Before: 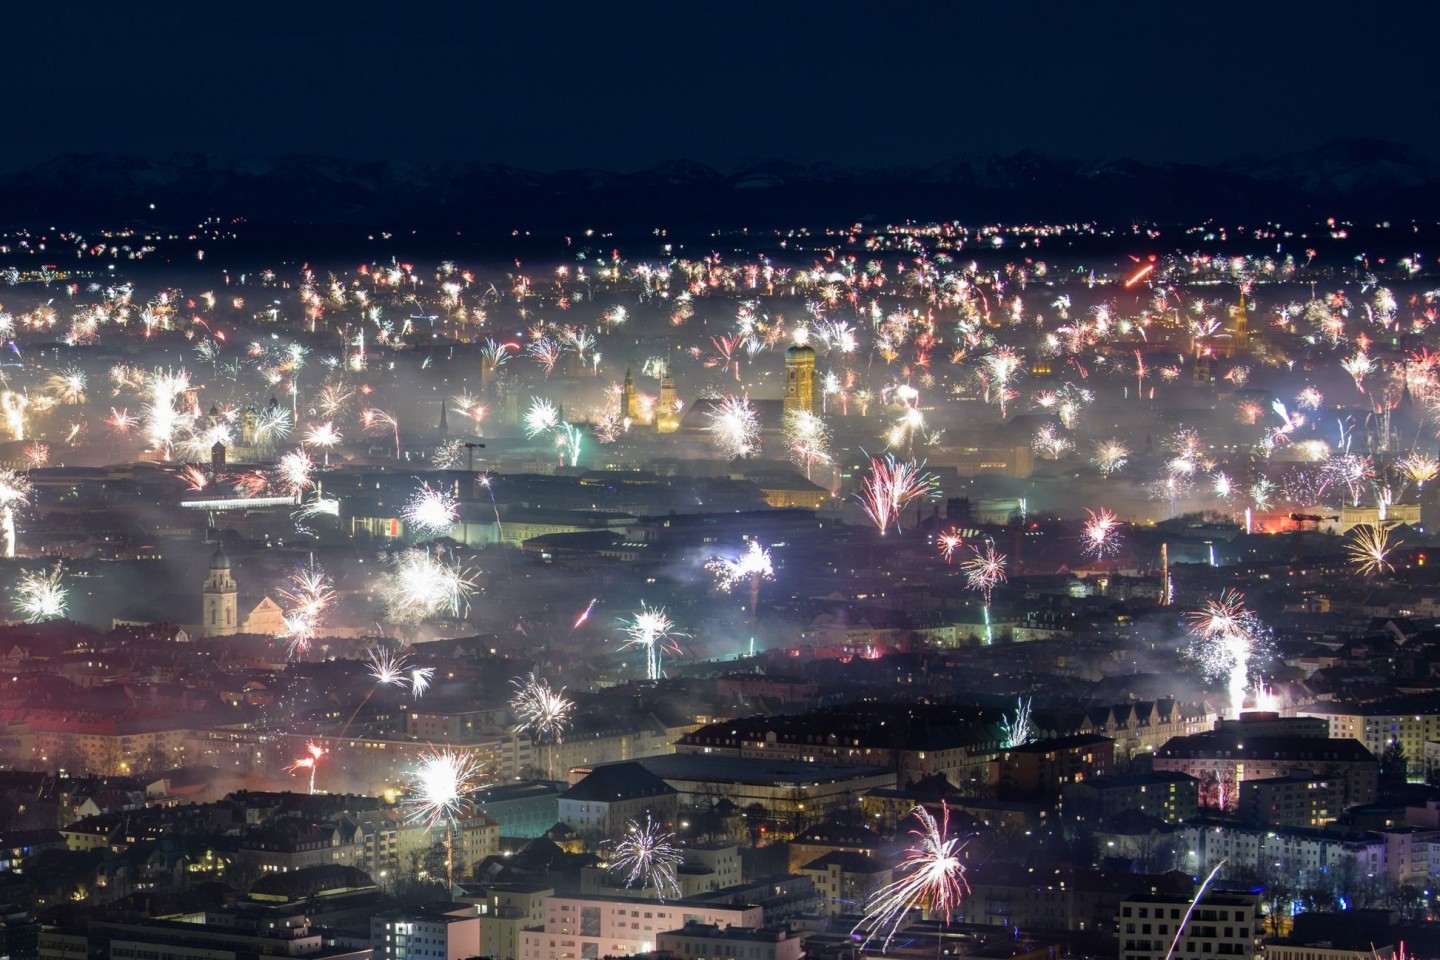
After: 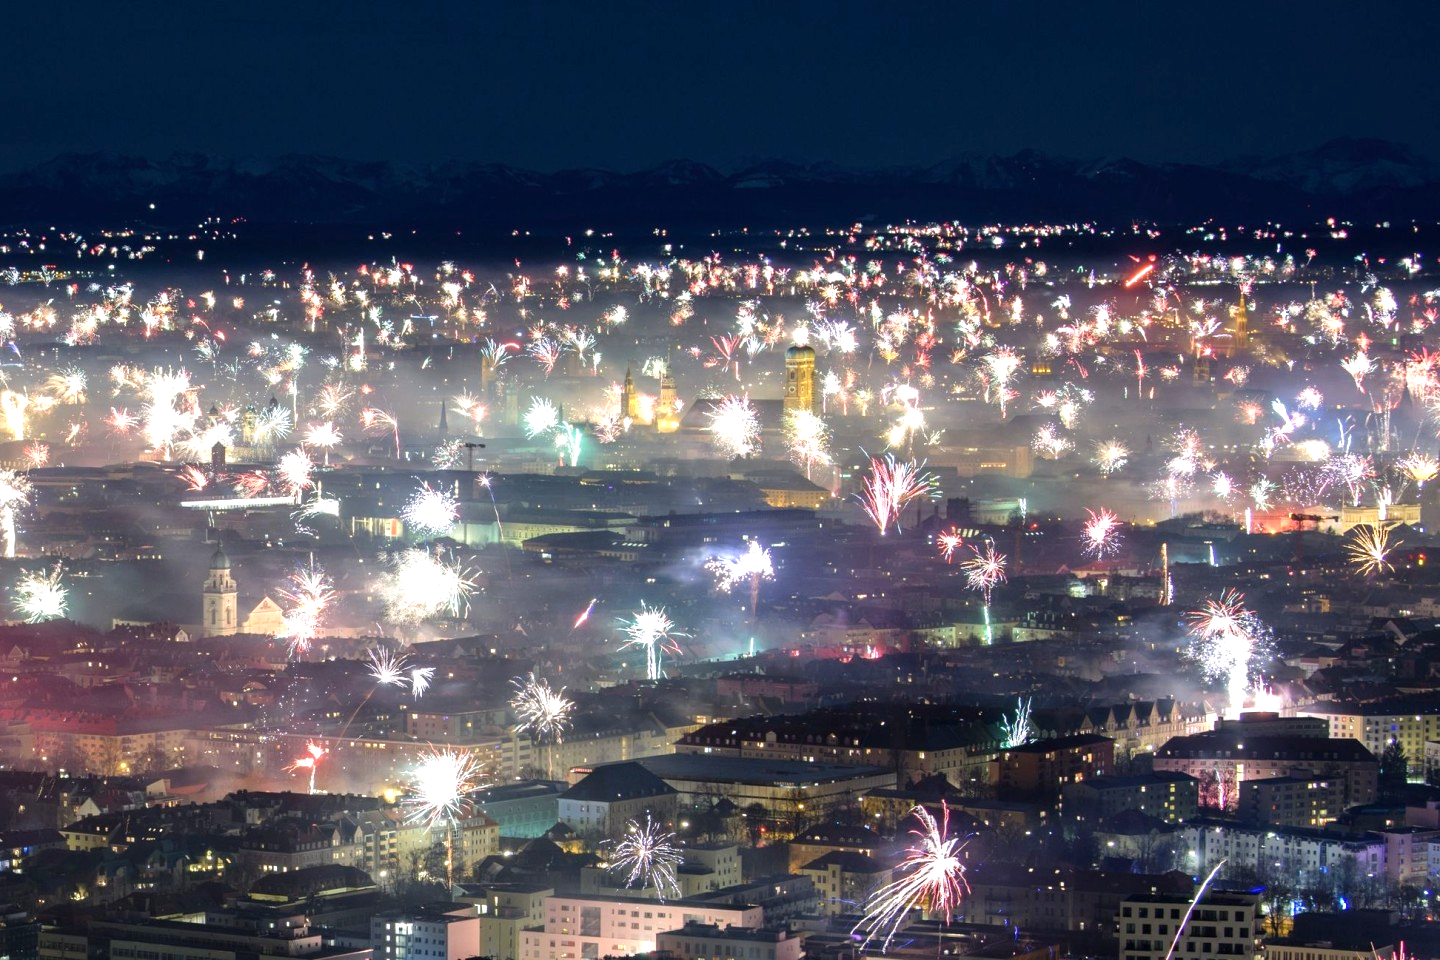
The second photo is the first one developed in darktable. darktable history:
exposure: exposure 0.754 EV, compensate highlight preservation false
